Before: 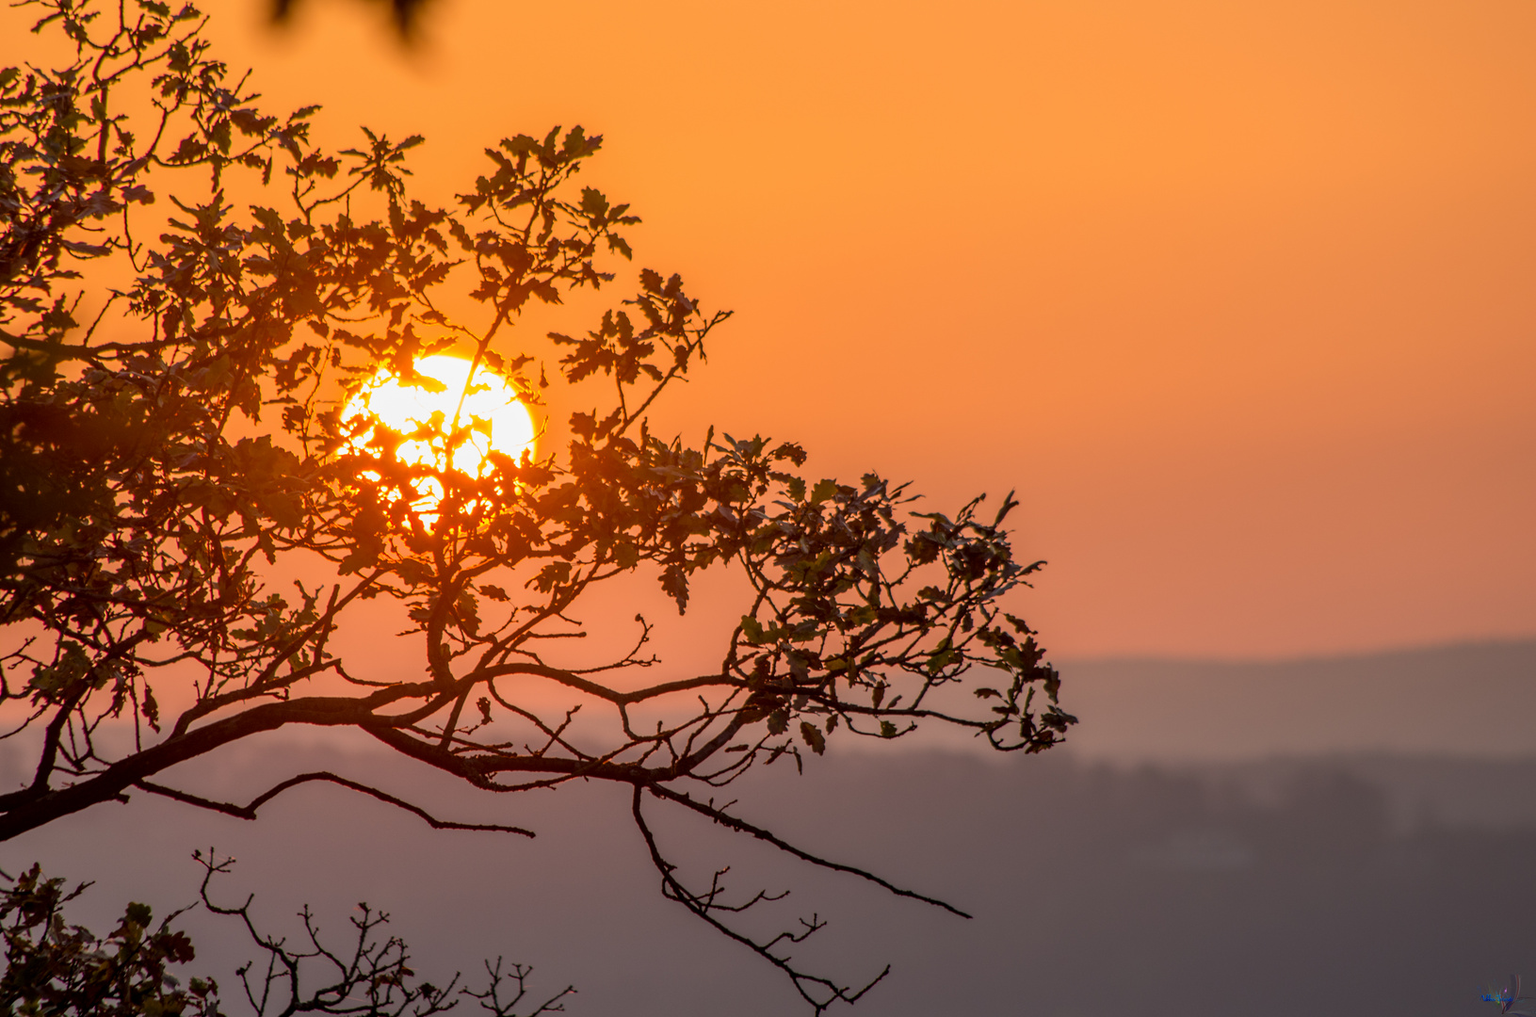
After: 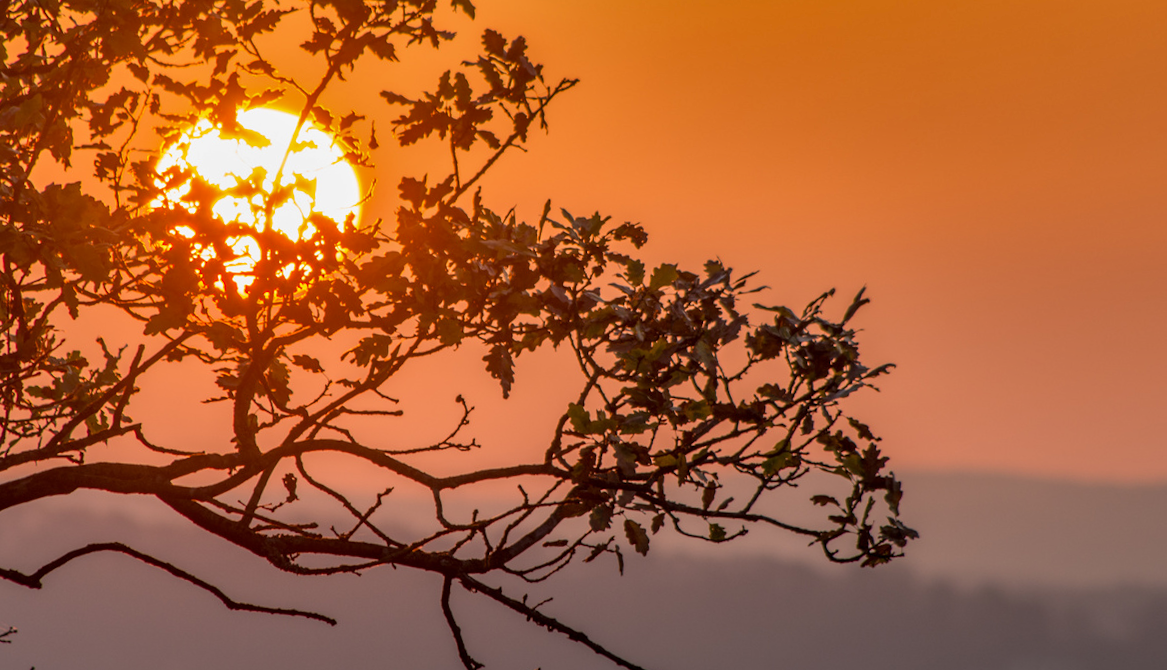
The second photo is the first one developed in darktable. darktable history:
shadows and highlights: shadows 19.13, highlights -83.41, soften with gaussian
crop and rotate: angle -3.37°, left 9.79%, top 20.73%, right 12.42%, bottom 11.82%
